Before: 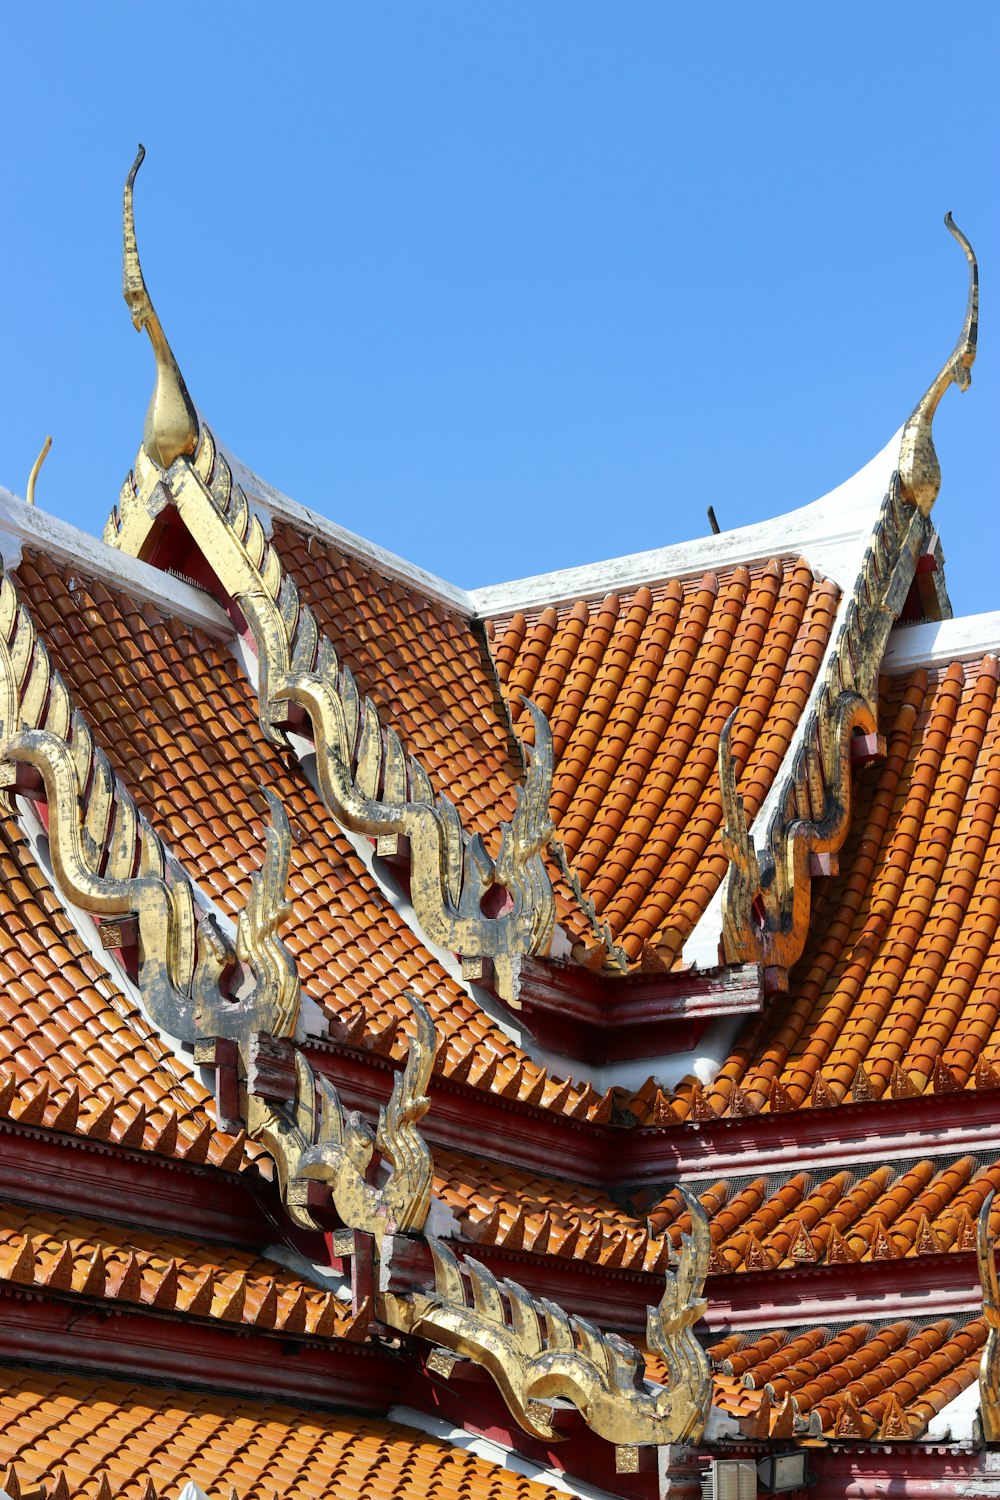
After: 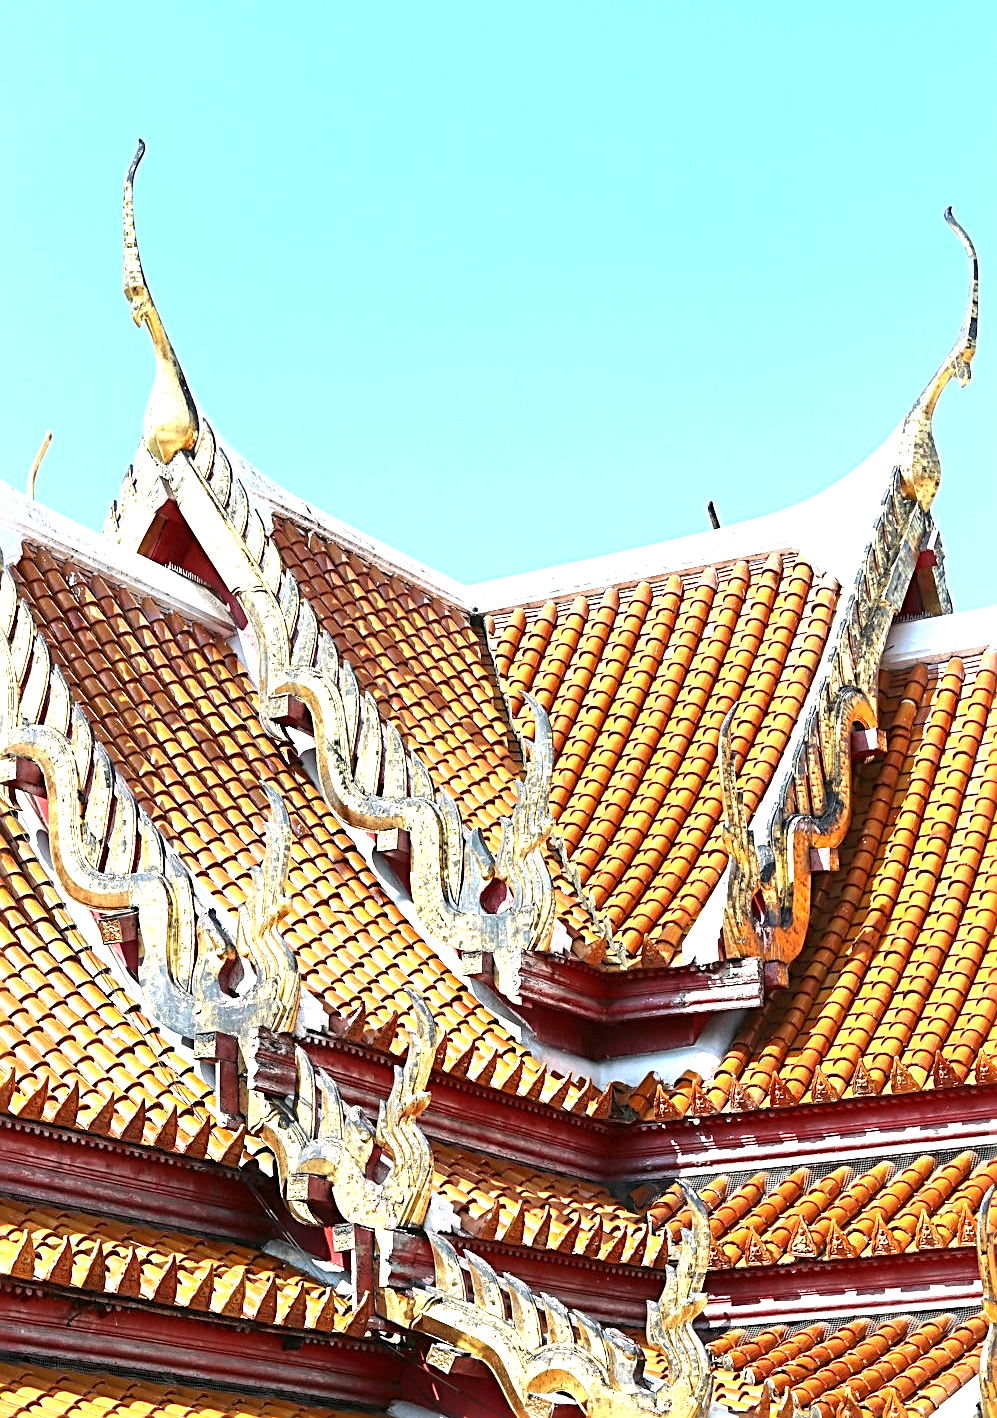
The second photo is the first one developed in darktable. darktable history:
sharpen: radius 2.988, amount 0.772
crop: top 0.365%, right 0.259%, bottom 5.074%
exposure: black level correction 0, exposure 1.665 EV, compensate exposure bias true, compensate highlight preservation false
